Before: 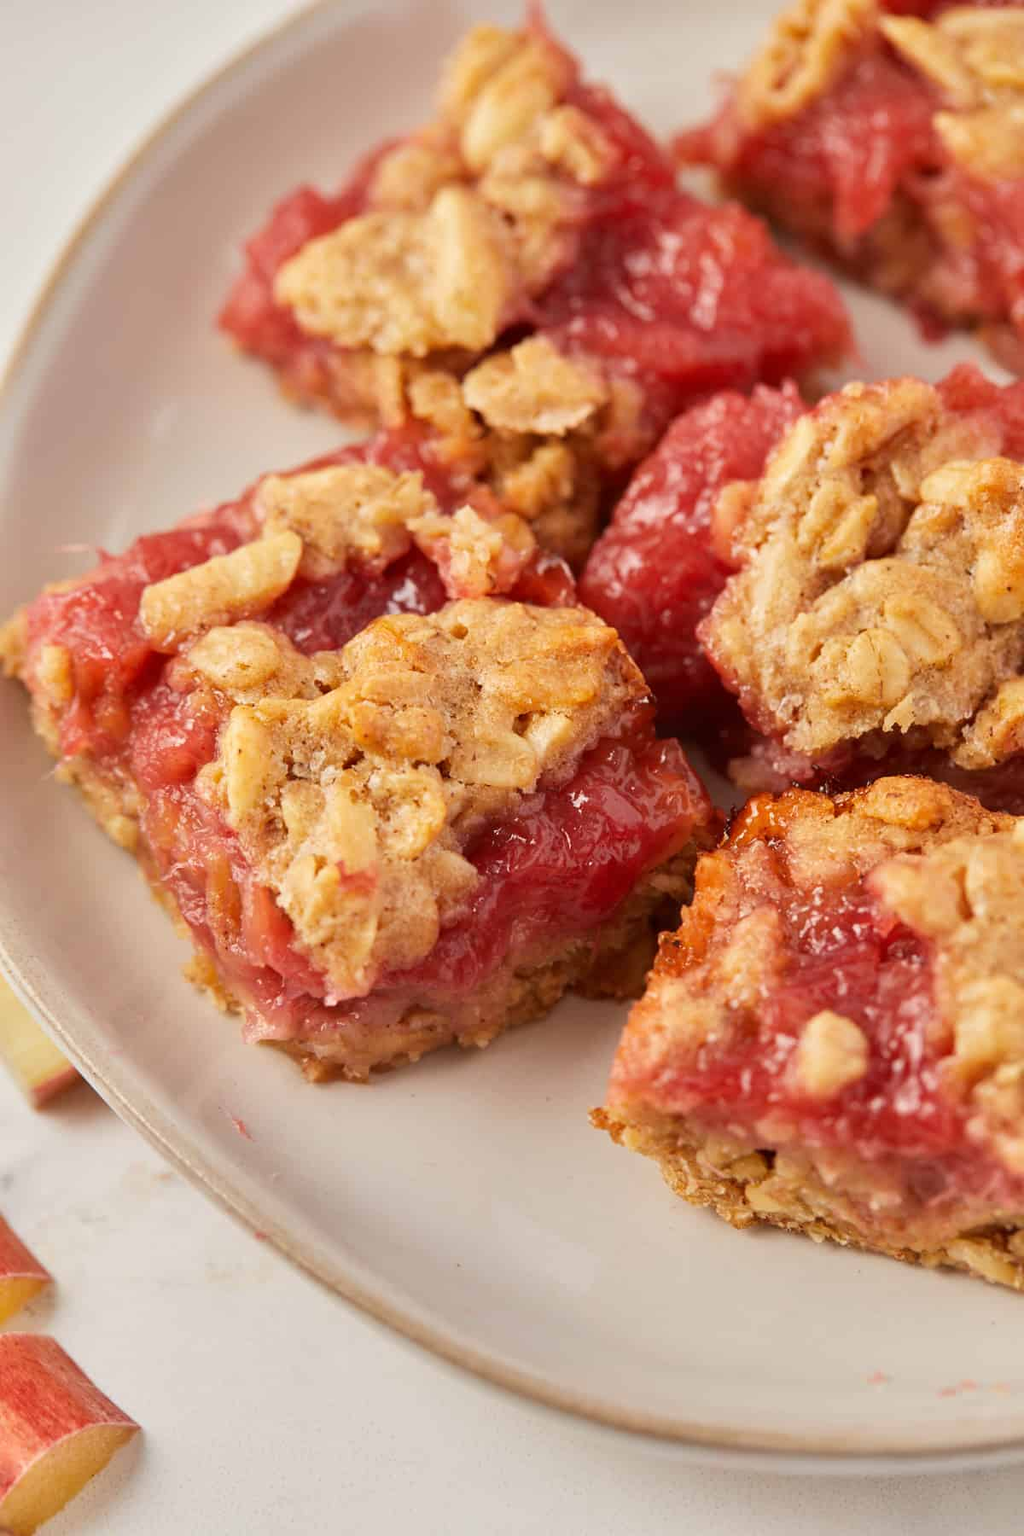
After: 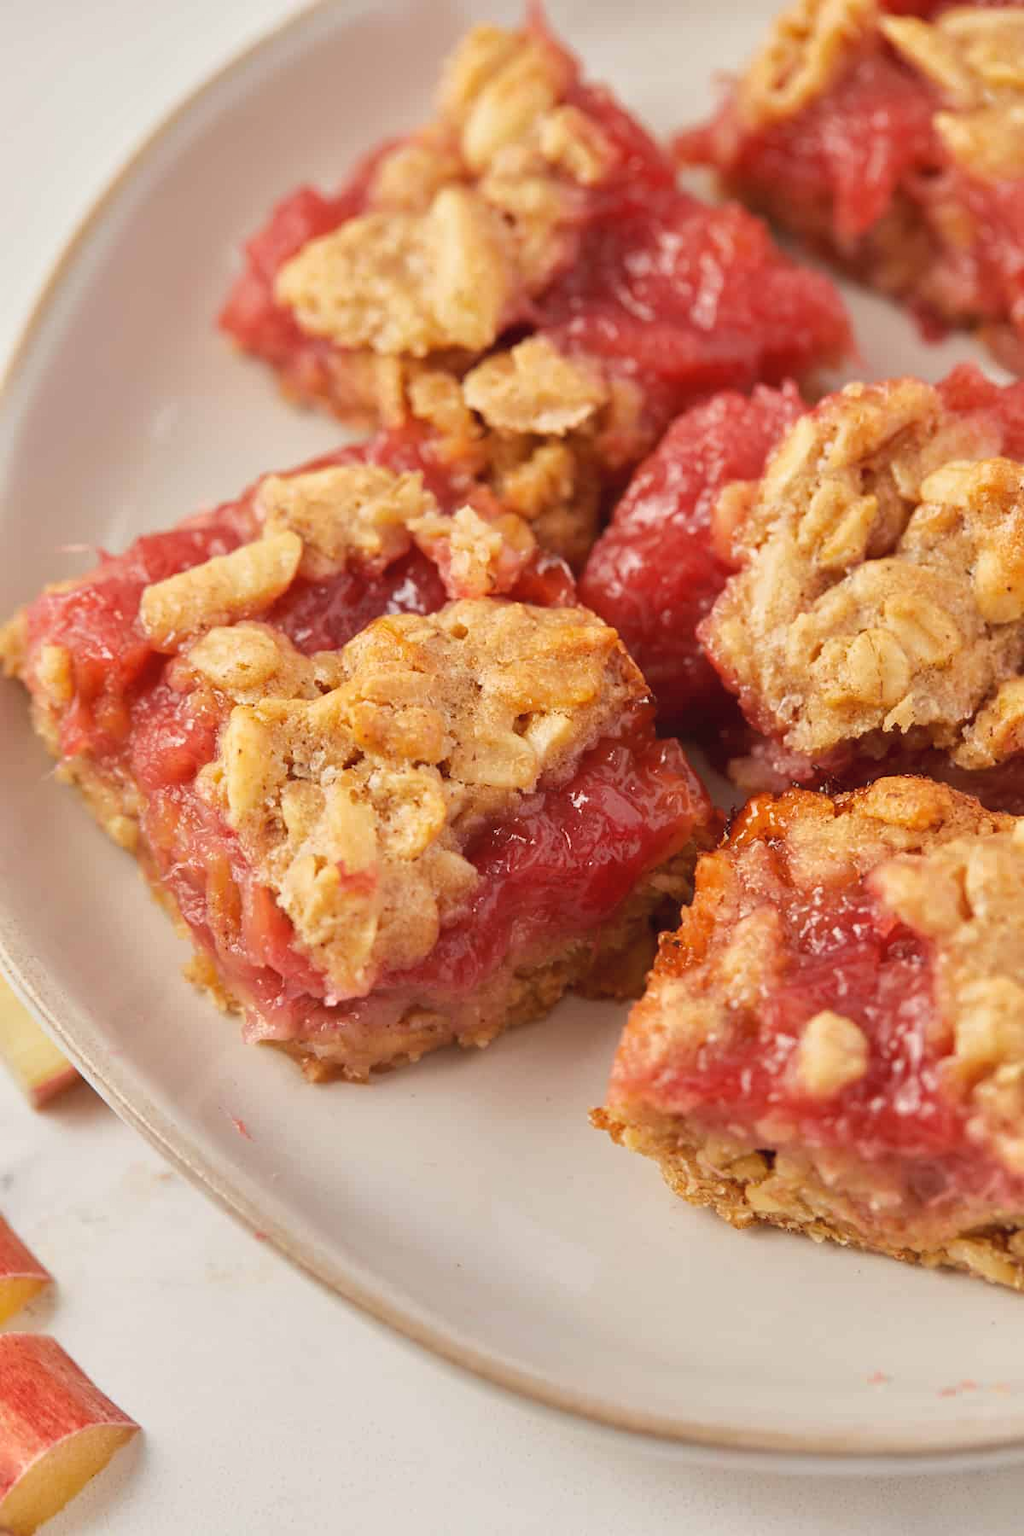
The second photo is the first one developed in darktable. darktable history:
tone curve: curves: ch0 [(0, 0) (0.003, 0.005) (0.011, 0.019) (0.025, 0.04) (0.044, 0.064) (0.069, 0.095) (0.1, 0.129) (0.136, 0.169) (0.177, 0.207) (0.224, 0.247) (0.277, 0.298) (0.335, 0.354) (0.399, 0.416) (0.468, 0.478) (0.543, 0.553) (0.623, 0.634) (0.709, 0.709) (0.801, 0.817) (0.898, 0.912) (1, 1)], color space Lab, independent channels, preserve colors none
local contrast: mode bilateral grid, contrast 99, coarseness 100, detail 89%, midtone range 0.2
